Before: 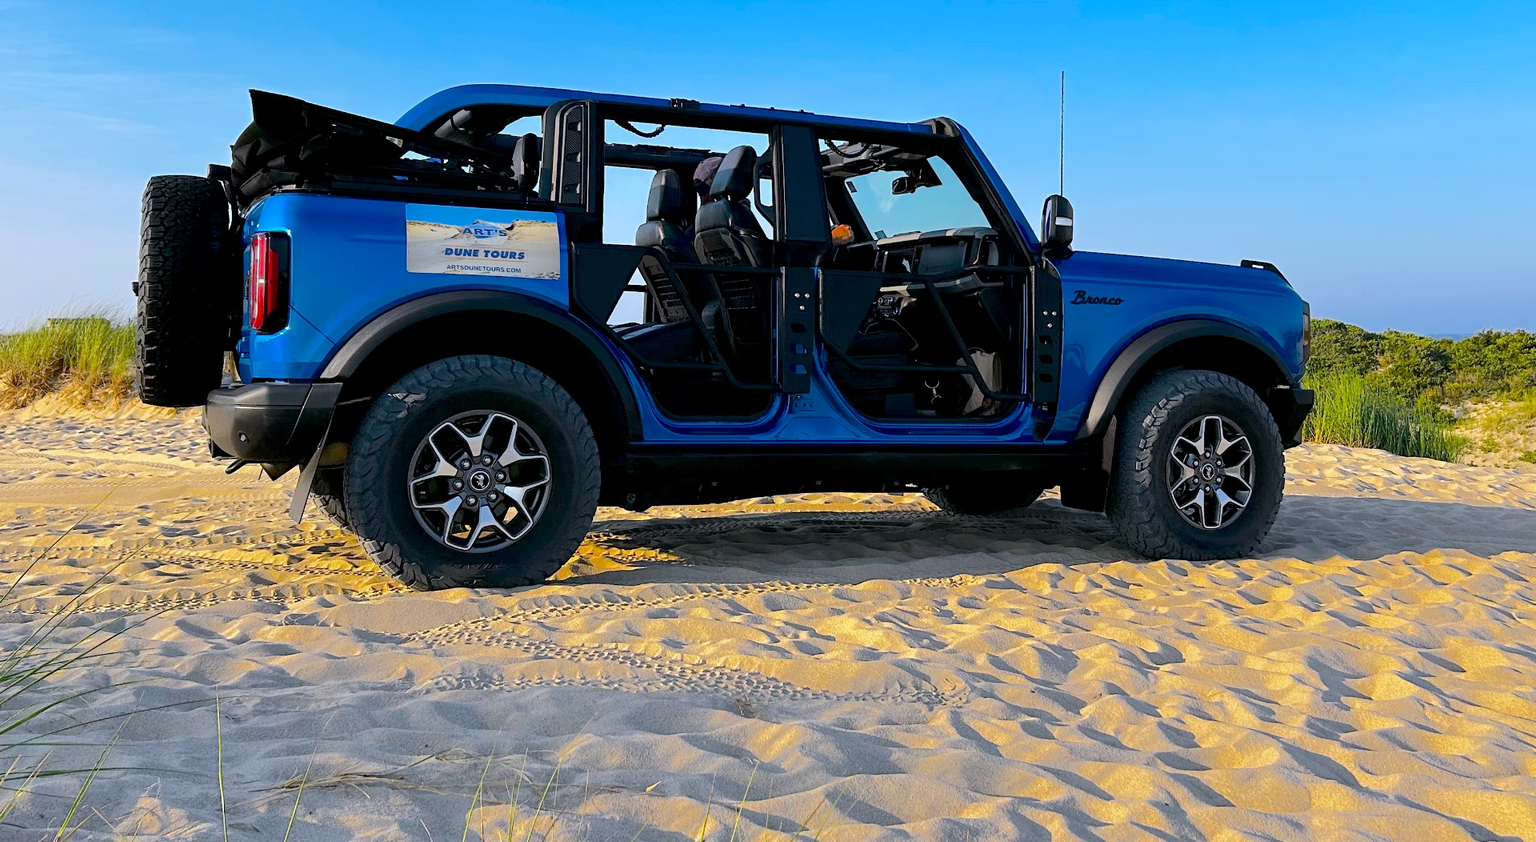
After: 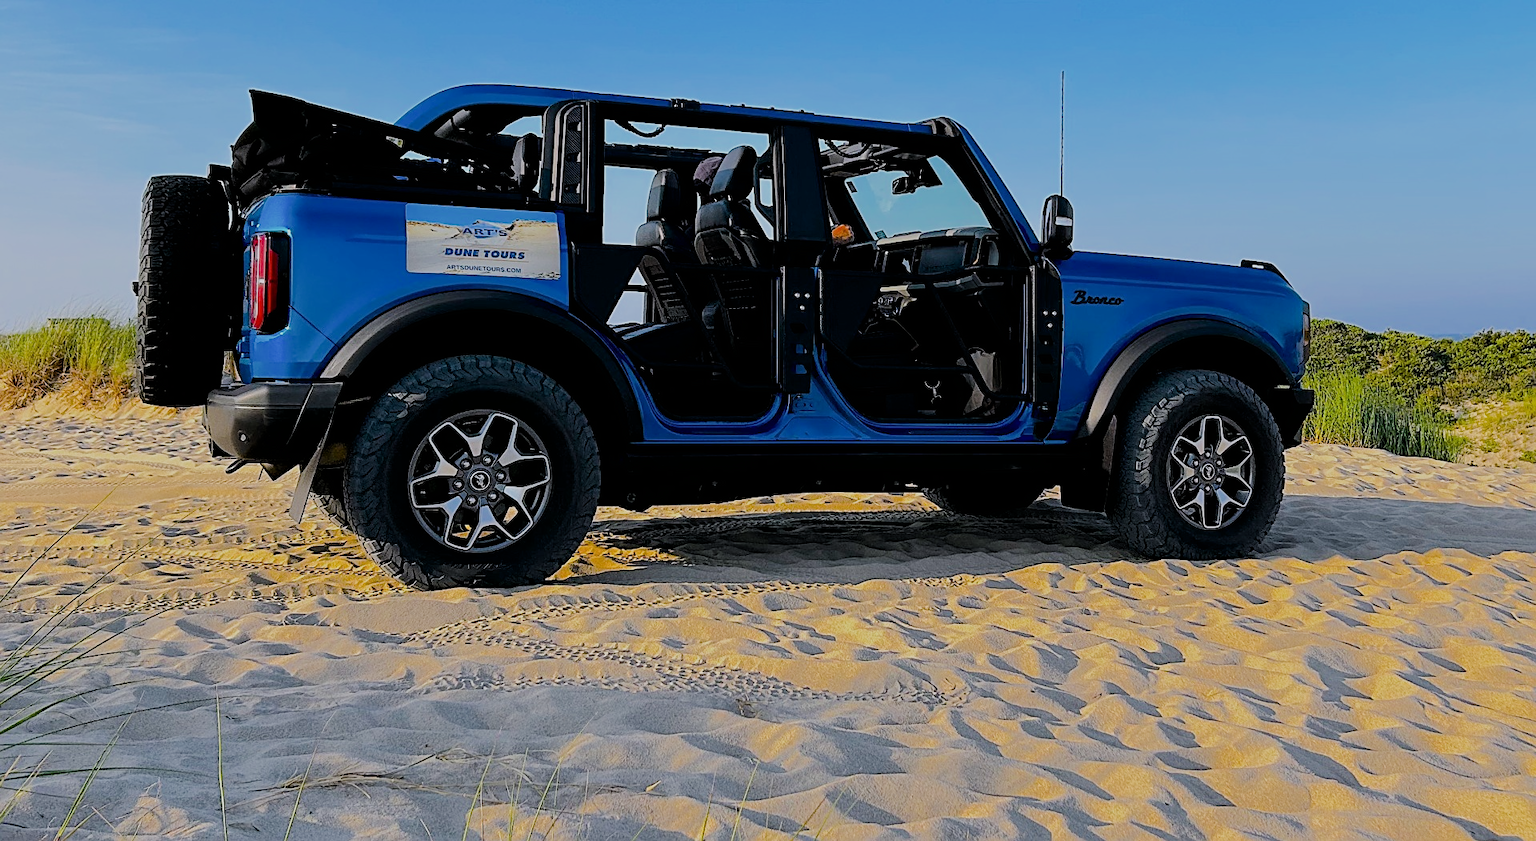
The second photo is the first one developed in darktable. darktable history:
filmic rgb: black relative exposure -6.92 EV, white relative exposure 5.62 EV, hardness 2.87
exposure: black level correction 0.001, exposure -0.124 EV, compensate exposure bias true, compensate highlight preservation false
sharpen: on, module defaults
